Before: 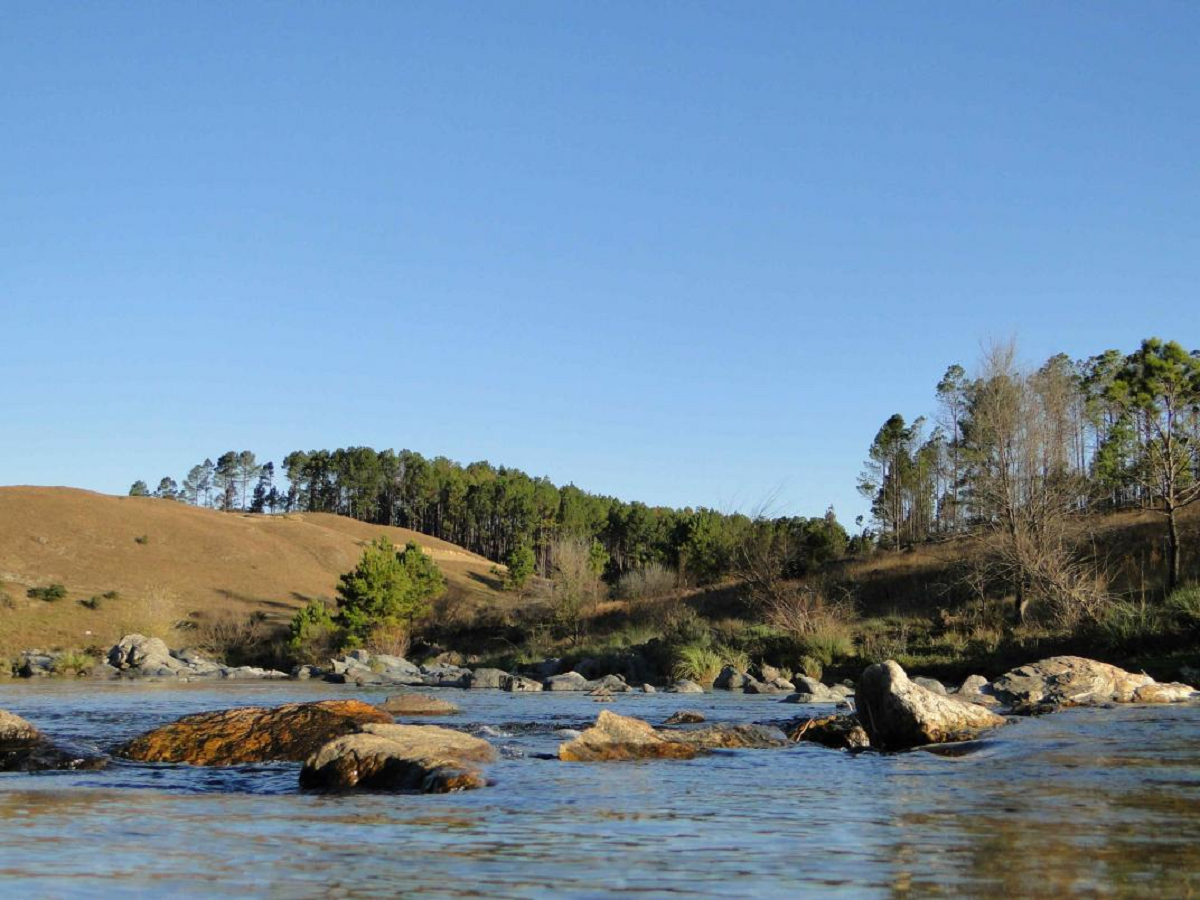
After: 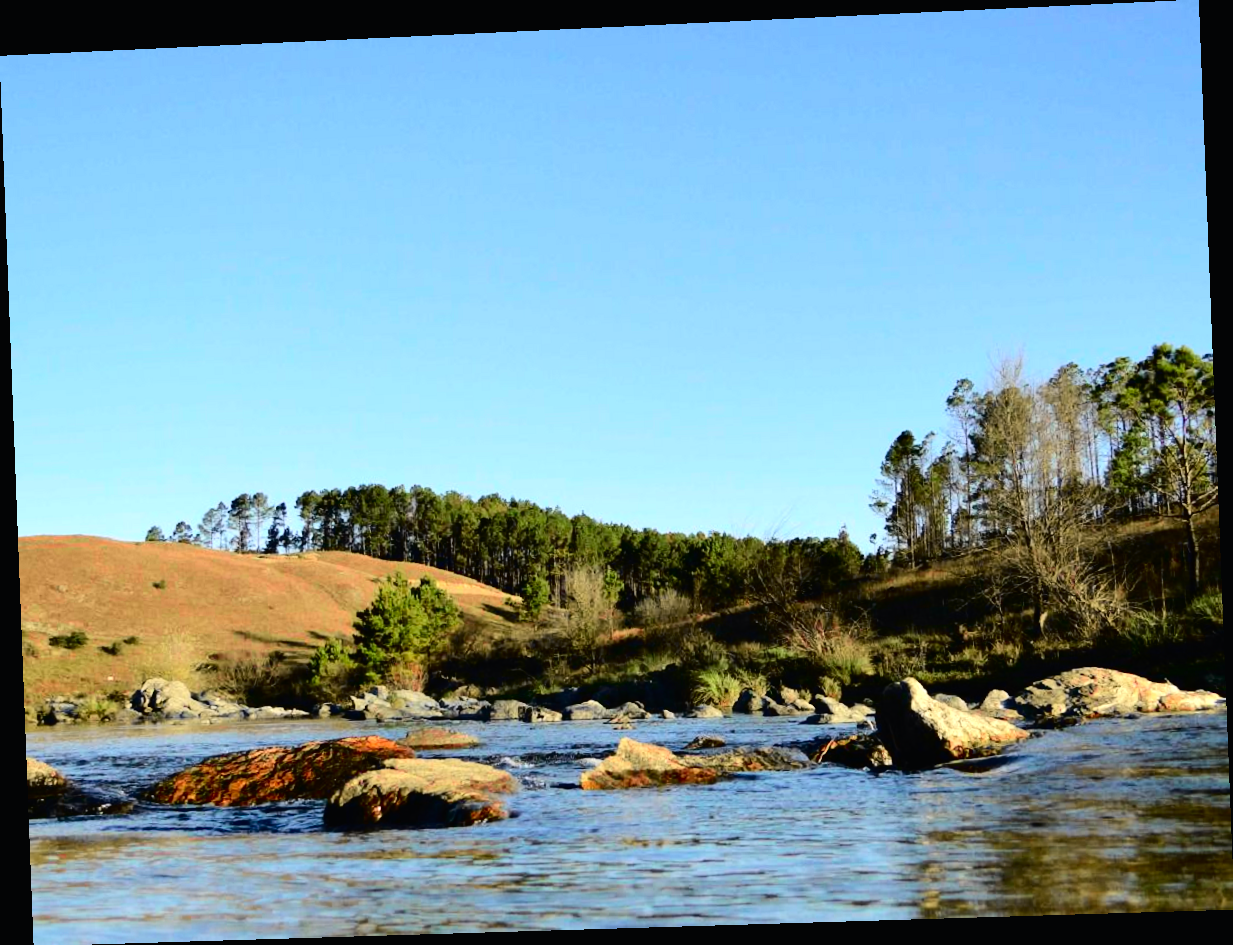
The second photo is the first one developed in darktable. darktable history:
rotate and perspective: rotation -2.22°, lens shift (horizontal) -0.022, automatic cropping off
tone equalizer: -8 EV -0.417 EV, -7 EV -0.389 EV, -6 EV -0.333 EV, -5 EV -0.222 EV, -3 EV 0.222 EV, -2 EV 0.333 EV, -1 EV 0.389 EV, +0 EV 0.417 EV, edges refinement/feathering 500, mask exposure compensation -1.57 EV, preserve details no
tone curve: curves: ch0 [(0, 0.01) (0.133, 0.057) (0.338, 0.327) (0.494, 0.55) (0.726, 0.807) (1, 1)]; ch1 [(0, 0) (0.346, 0.324) (0.45, 0.431) (0.5, 0.5) (0.522, 0.517) (0.543, 0.578) (1, 1)]; ch2 [(0, 0) (0.44, 0.424) (0.501, 0.499) (0.564, 0.611) (0.622, 0.667) (0.707, 0.746) (1, 1)], color space Lab, independent channels, preserve colors none
exposure: black level correction 0.002, compensate highlight preservation false
